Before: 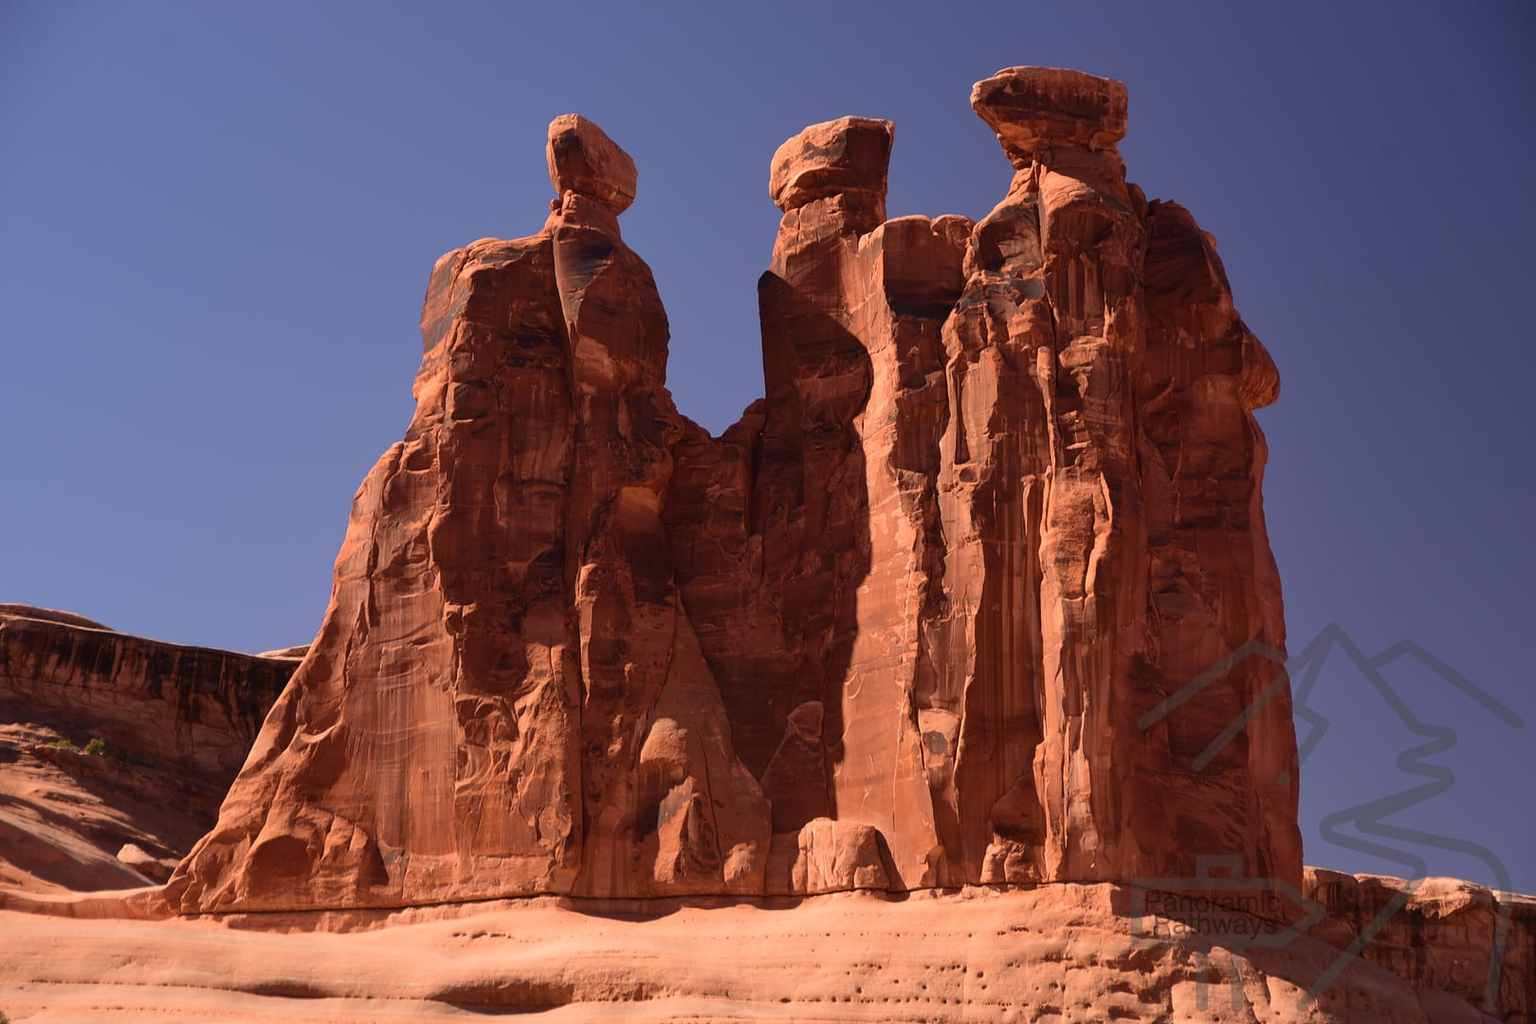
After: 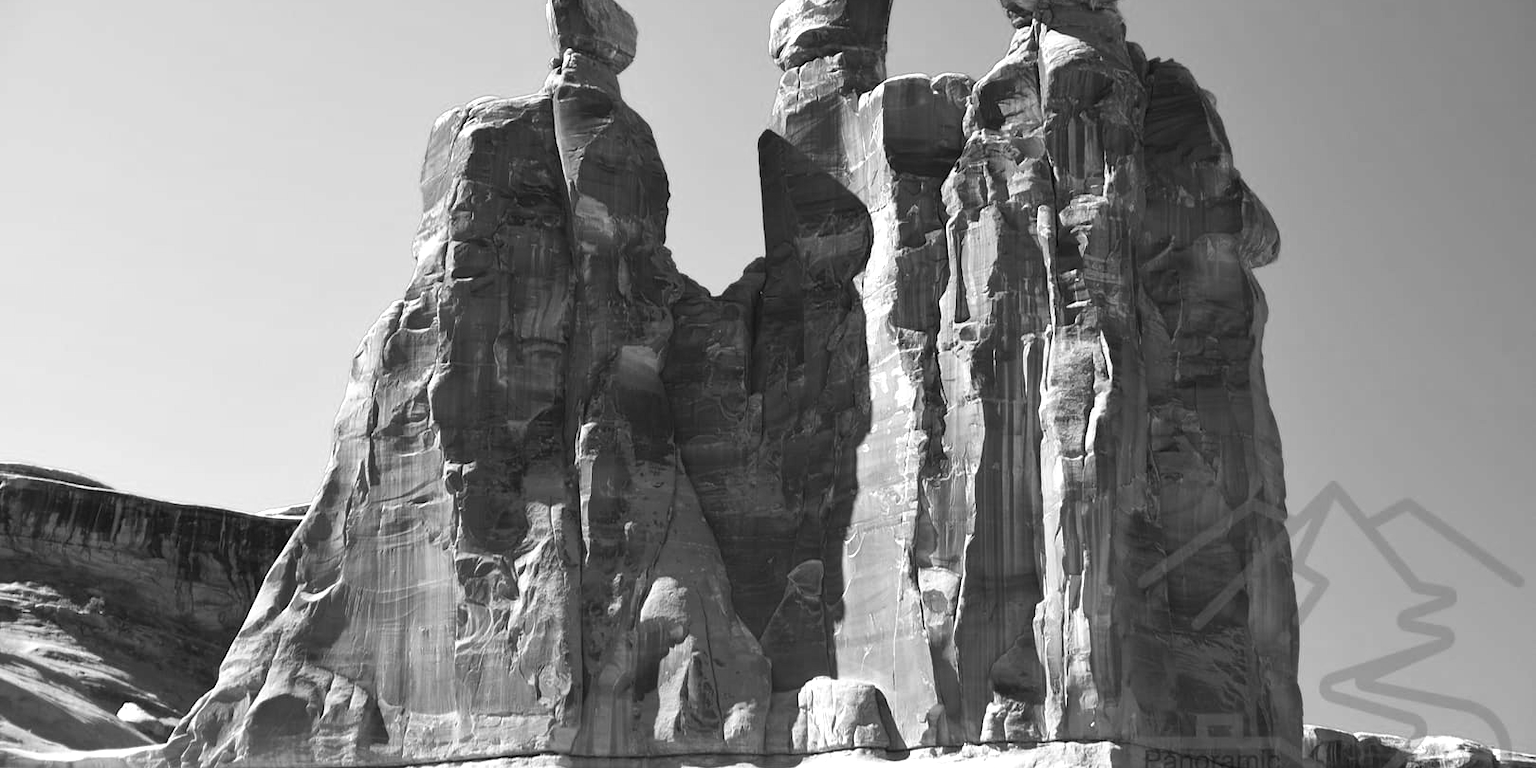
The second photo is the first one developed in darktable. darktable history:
exposure: black level correction 0, exposure 1.456 EV, compensate exposure bias true, compensate highlight preservation false
crop: top 13.846%, bottom 11.027%
color calibration: output gray [0.21, 0.42, 0.37, 0], illuminant Planckian (black body), adaptation linear Bradford (ICC v4), x 0.364, y 0.367, temperature 4412.22 K
